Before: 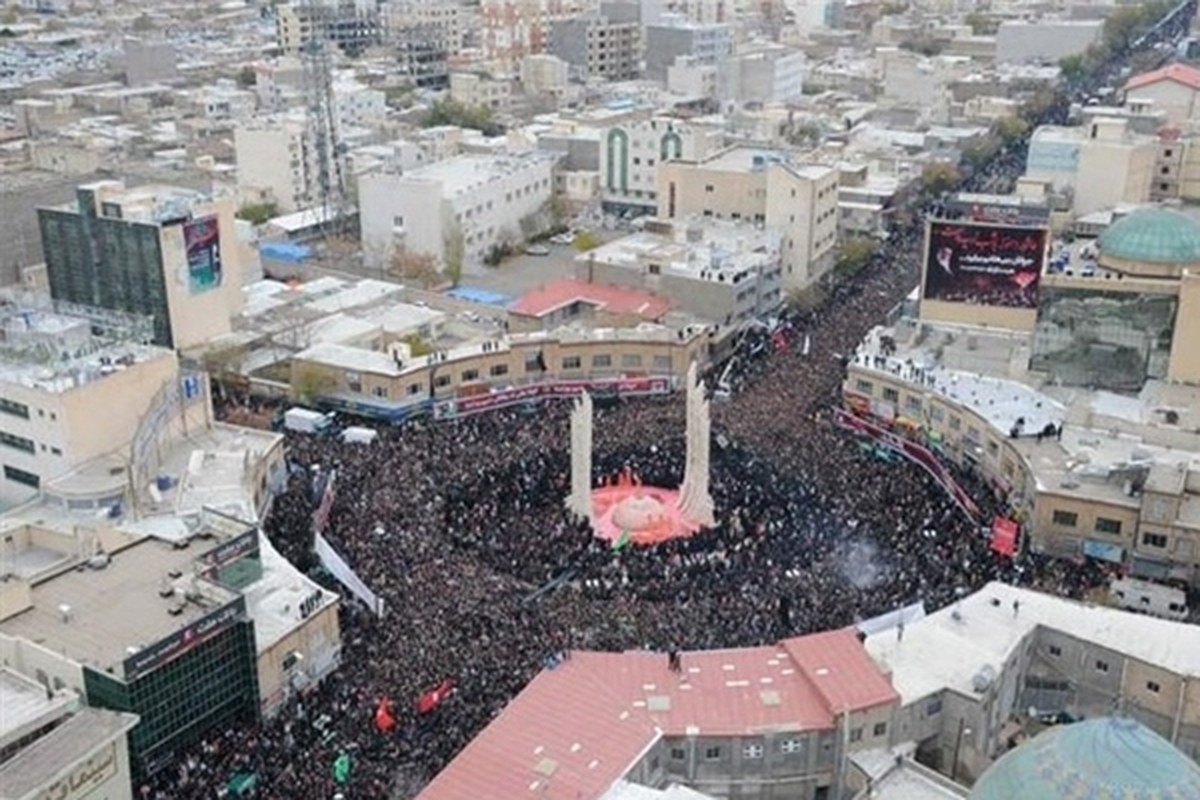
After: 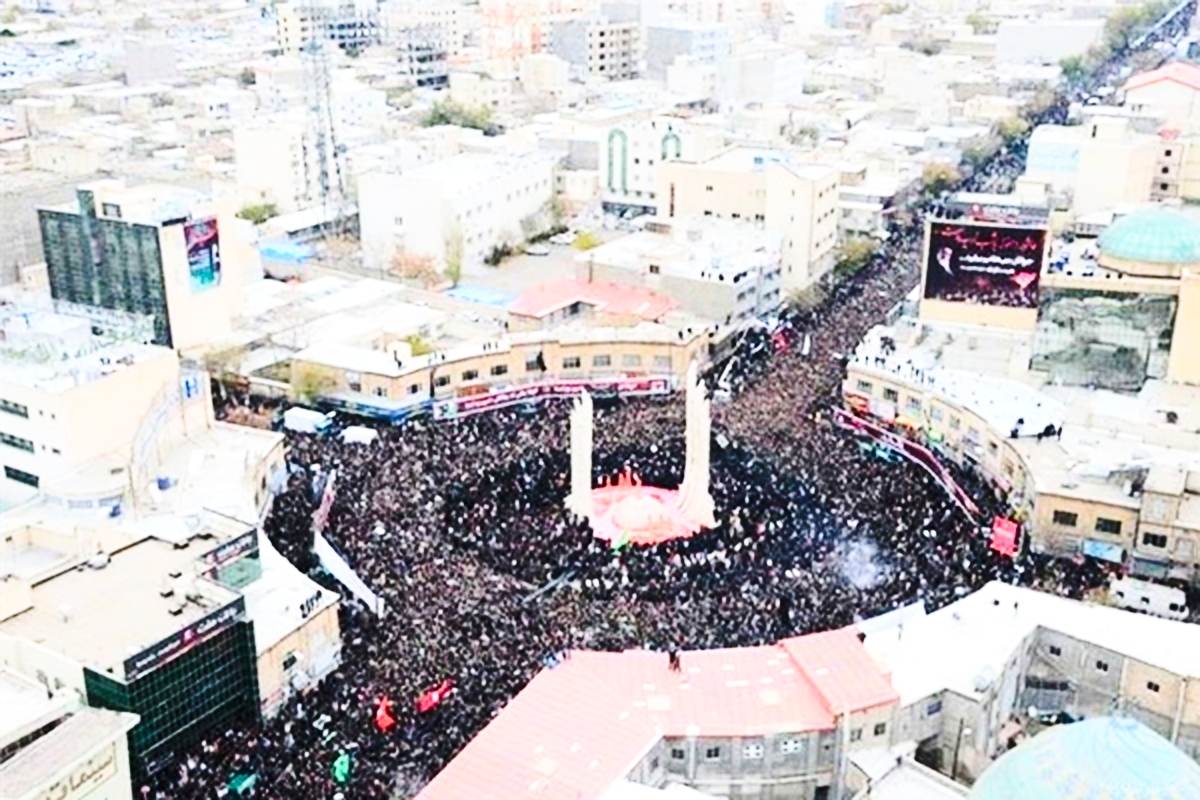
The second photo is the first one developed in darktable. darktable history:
contrast brightness saturation: contrast 0.229, brightness 0.111, saturation 0.289
base curve: curves: ch0 [(0, 0) (0.028, 0.03) (0.121, 0.232) (0.46, 0.748) (0.859, 0.968) (1, 1)], preserve colors none
tone equalizer: -8 EV -0.428 EV, -7 EV -0.385 EV, -6 EV -0.355 EV, -5 EV -0.215 EV, -3 EV 0.214 EV, -2 EV 0.332 EV, -1 EV 0.39 EV, +0 EV 0.446 EV, edges refinement/feathering 500, mask exposure compensation -1.57 EV, preserve details no
